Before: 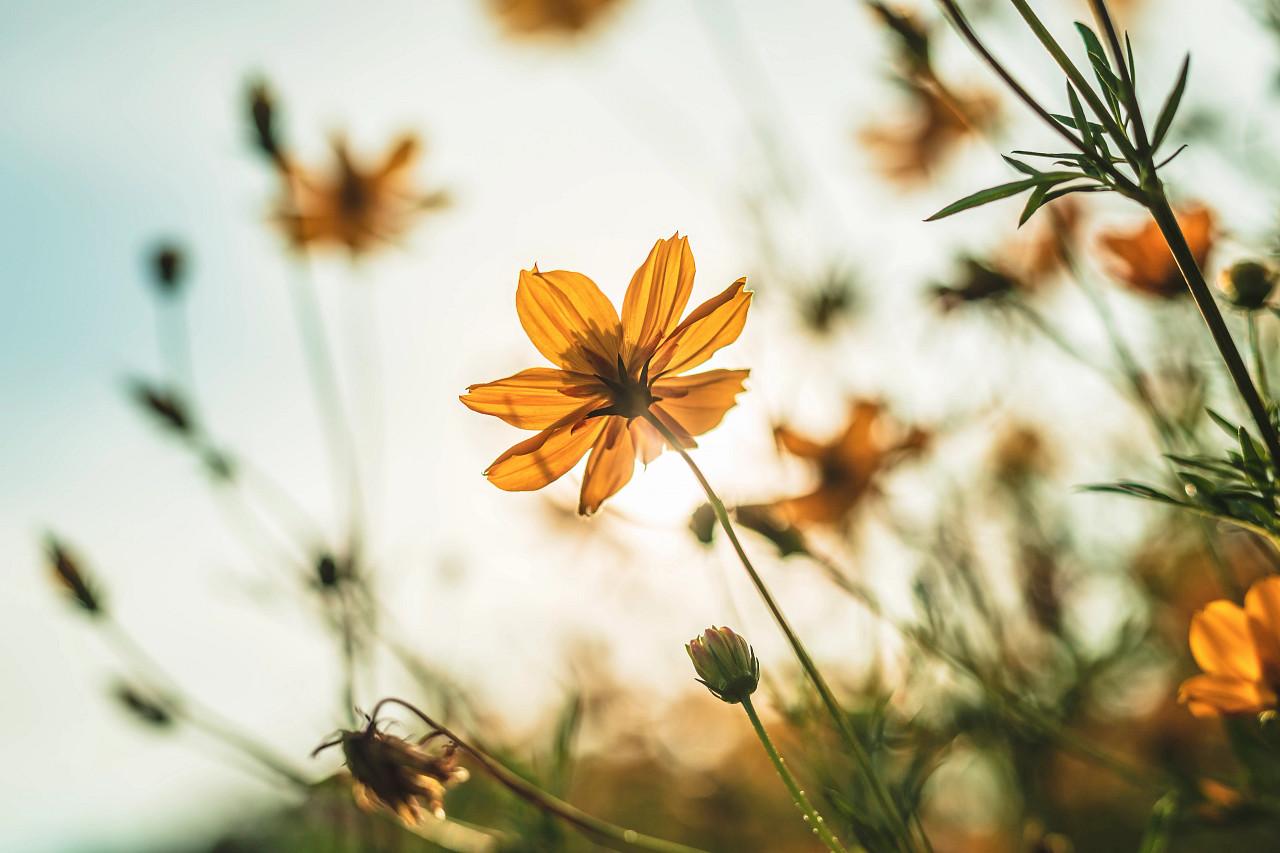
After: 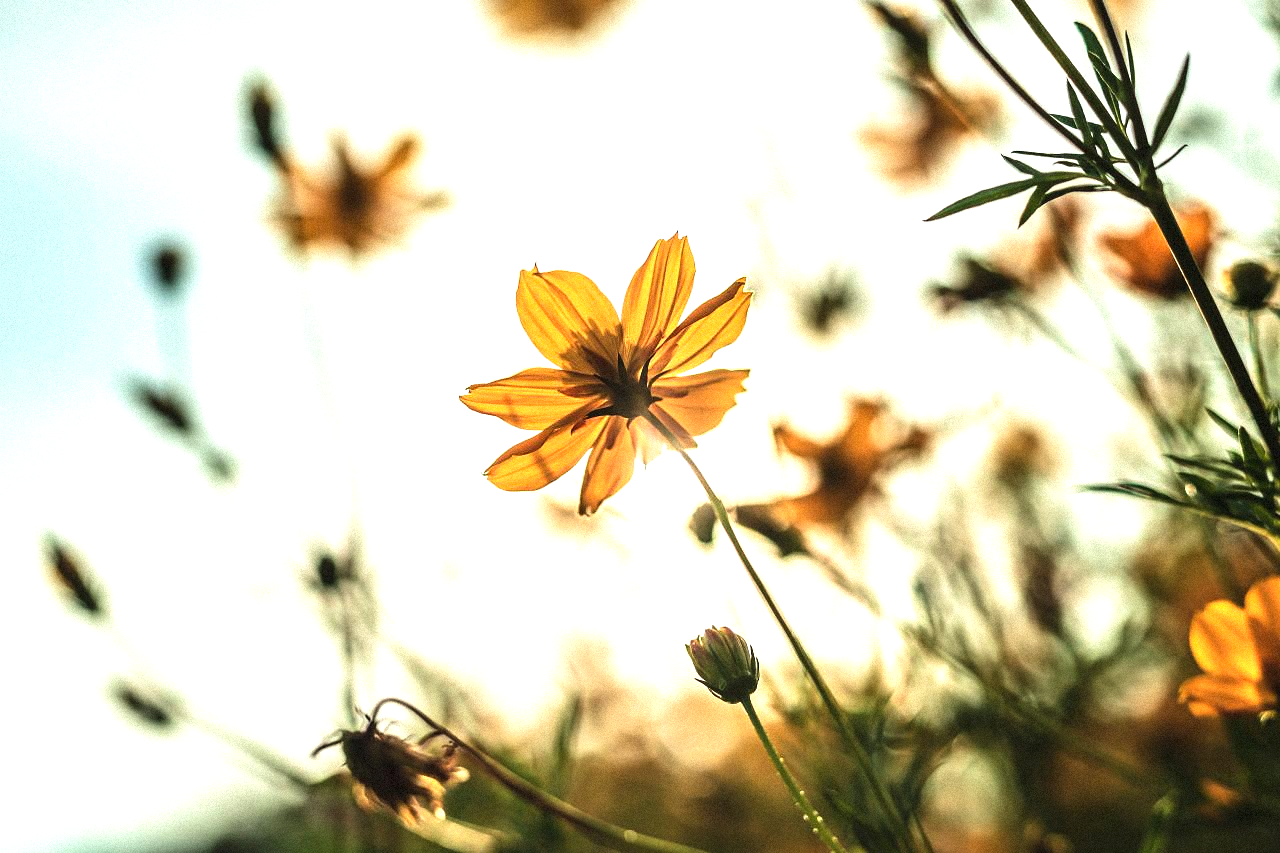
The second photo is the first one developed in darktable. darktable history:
grain: mid-tones bias 0%
tone equalizer: -8 EV -0.75 EV, -7 EV -0.7 EV, -6 EV -0.6 EV, -5 EV -0.4 EV, -3 EV 0.4 EV, -2 EV 0.6 EV, -1 EV 0.7 EV, +0 EV 0.75 EV, edges refinement/feathering 500, mask exposure compensation -1.57 EV, preserve details no
